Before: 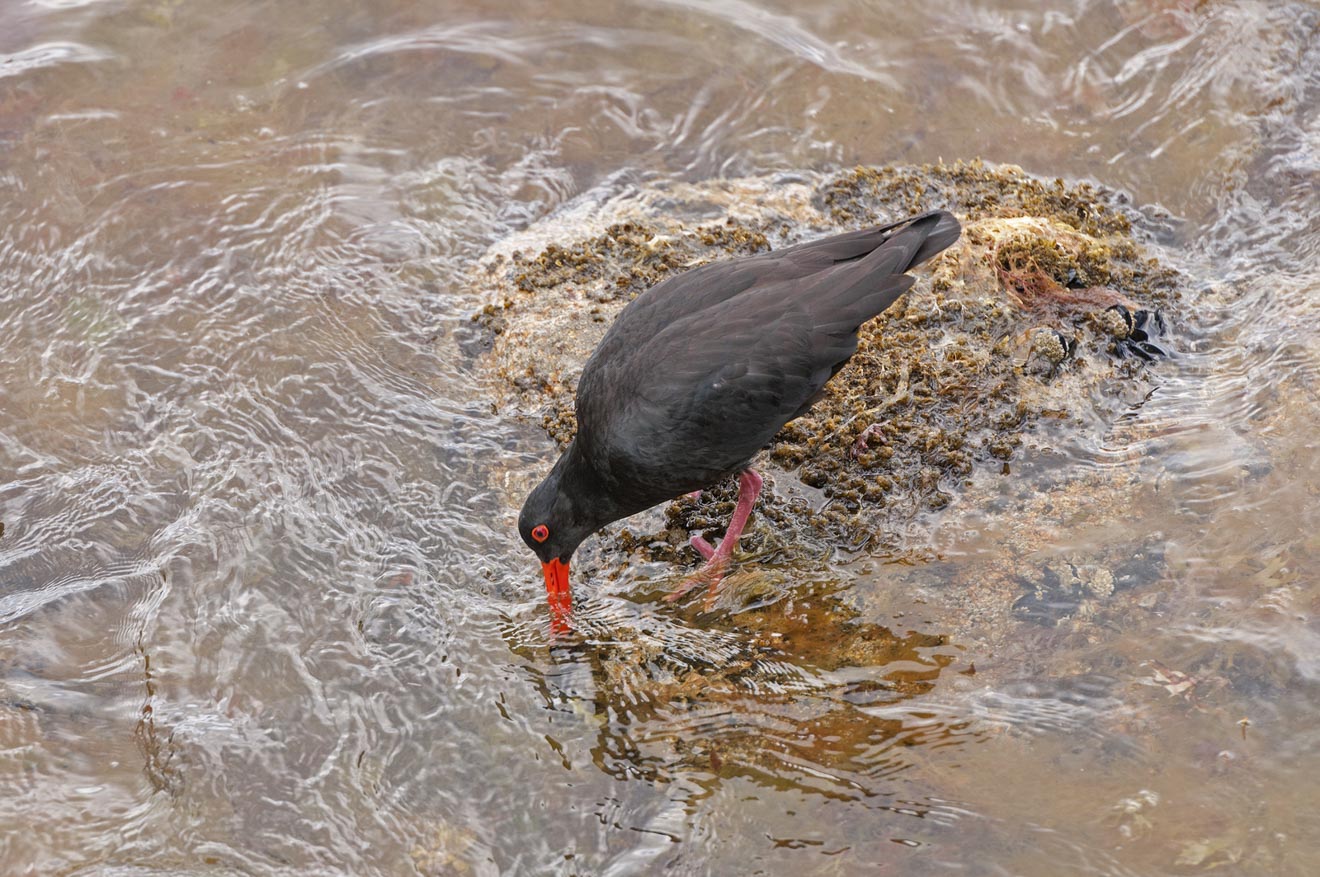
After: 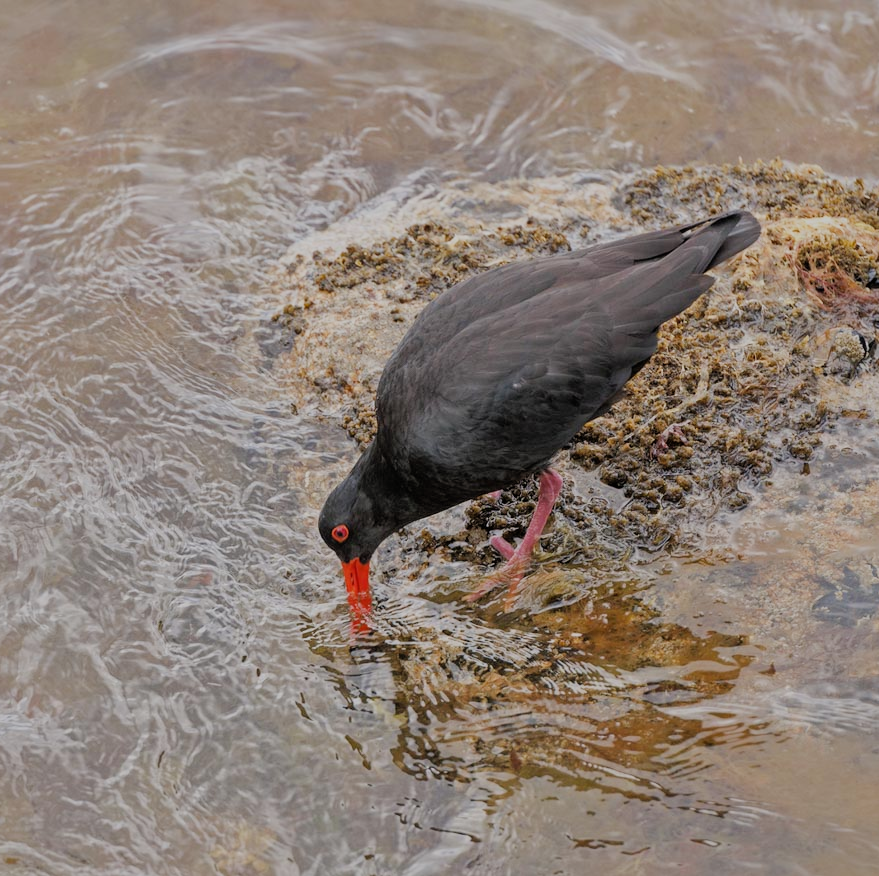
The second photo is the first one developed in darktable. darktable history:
filmic rgb: black relative exposure -7.37 EV, white relative exposure 5.07 EV, threshold 3.01 EV, hardness 3.2, enable highlight reconstruction true
crop and rotate: left 15.295%, right 18.056%
shadows and highlights: highlights color adjustment 72.8%
